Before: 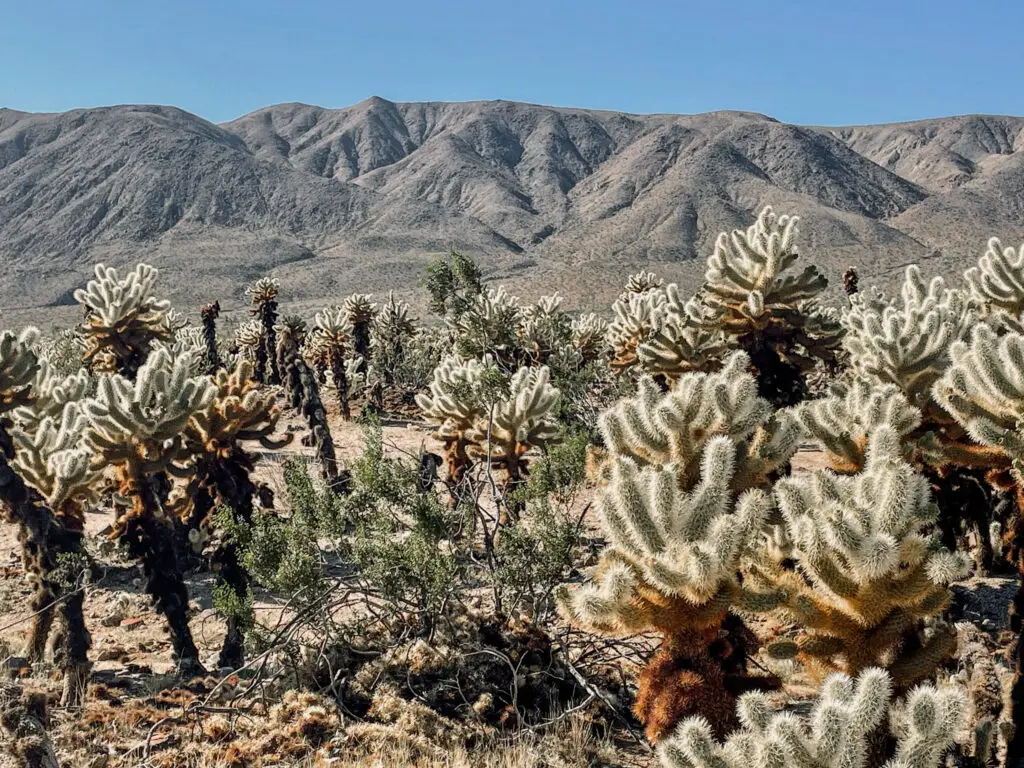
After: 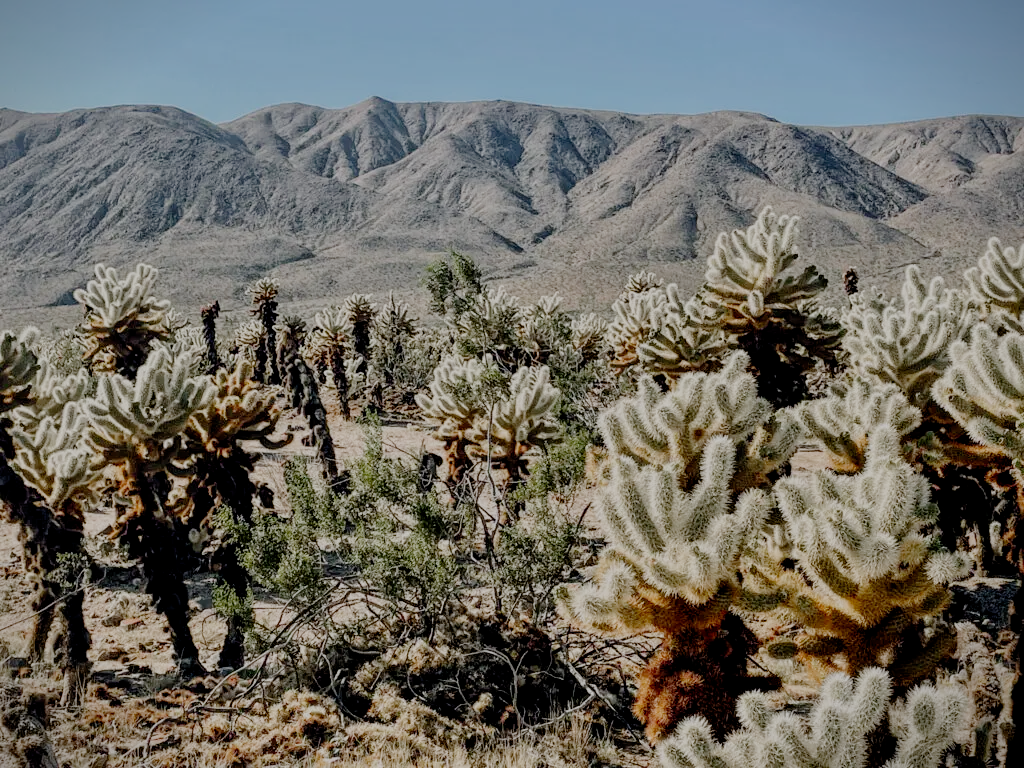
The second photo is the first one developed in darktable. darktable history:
vignetting: fall-off start 97.23%, saturation -0.024, center (-0.033, -0.042), width/height ratio 1.179, unbound false
filmic rgb: middle gray luminance 18%, black relative exposure -7.5 EV, white relative exposure 8.5 EV, threshold 6 EV, target black luminance 0%, hardness 2.23, latitude 18.37%, contrast 0.878, highlights saturation mix 5%, shadows ↔ highlights balance 10.15%, add noise in highlights 0, preserve chrominance no, color science v3 (2019), use custom middle-gray values true, iterations of high-quality reconstruction 0, contrast in highlights soft, enable highlight reconstruction true
